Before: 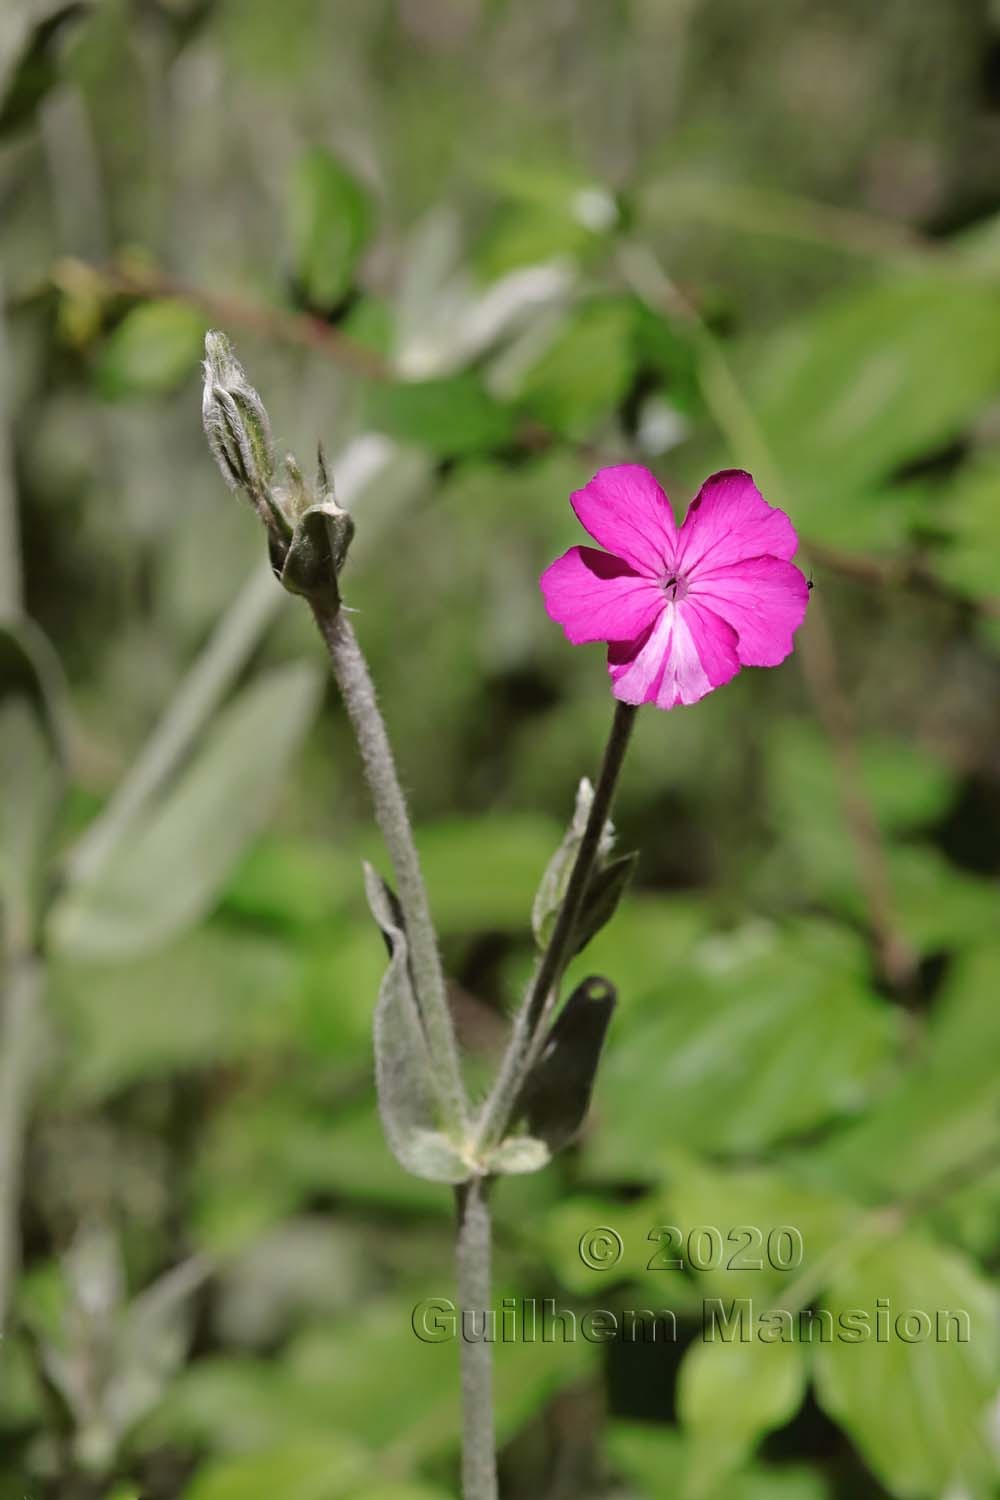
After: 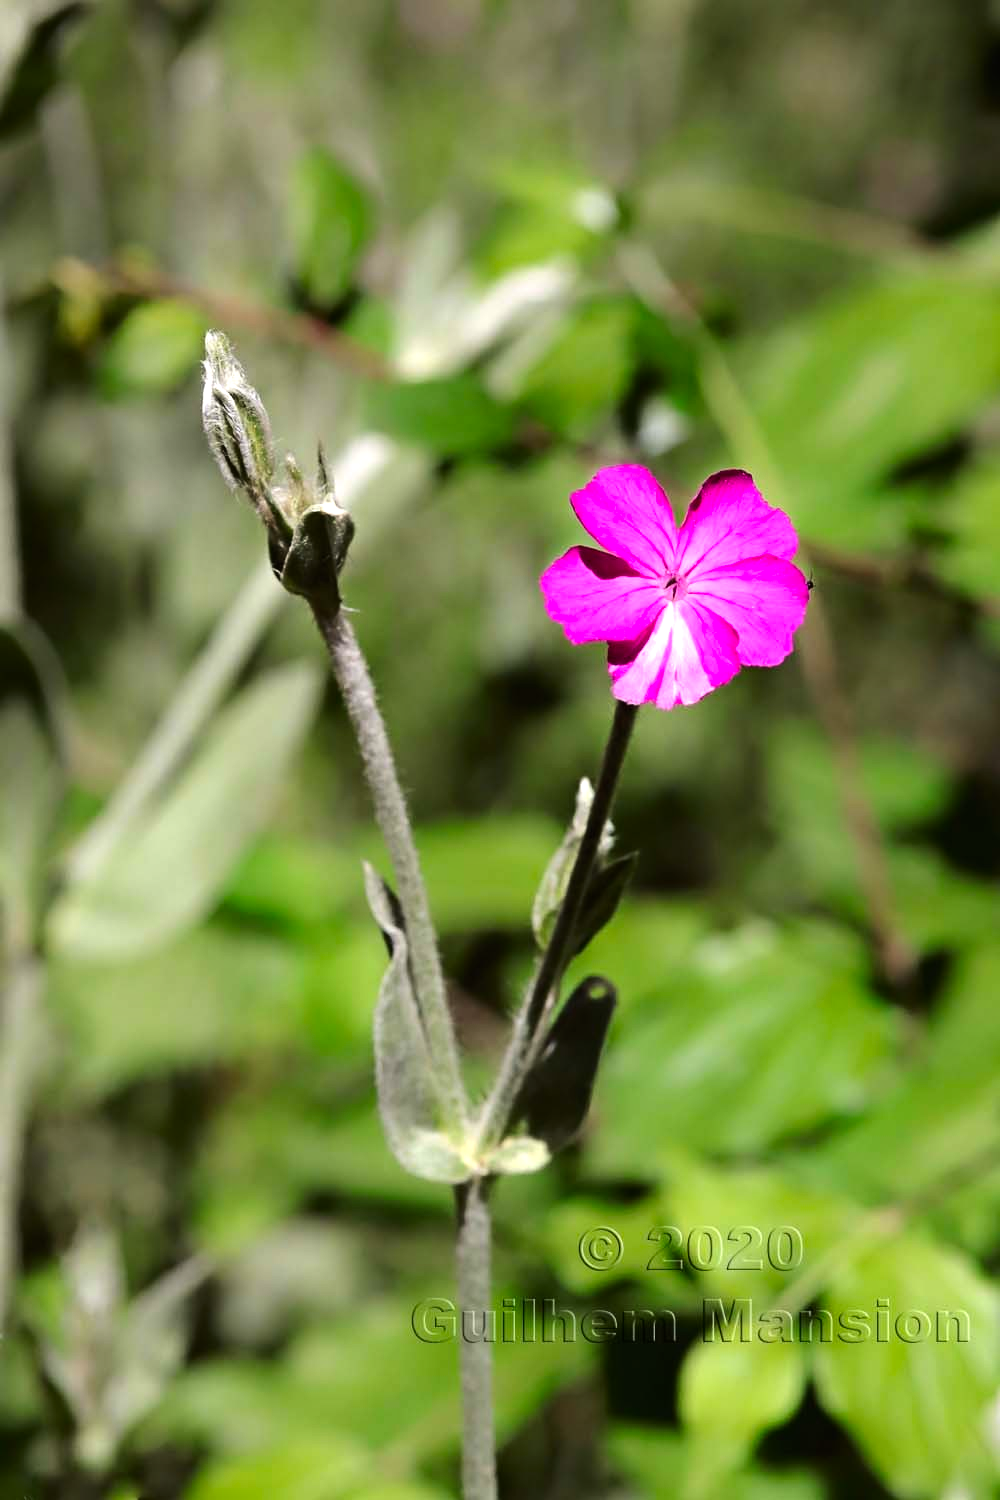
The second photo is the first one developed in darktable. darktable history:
contrast brightness saturation: contrast 0.08, saturation 0.195
tone equalizer: -8 EV -1.06 EV, -7 EV -0.978 EV, -6 EV -0.884 EV, -5 EV -0.574 EV, -3 EV 0.567 EV, -2 EV 0.856 EV, -1 EV 0.994 EV, +0 EV 1.08 EV, smoothing diameter 2.11%, edges refinement/feathering 20.15, mask exposure compensation -1.57 EV, filter diffusion 5
